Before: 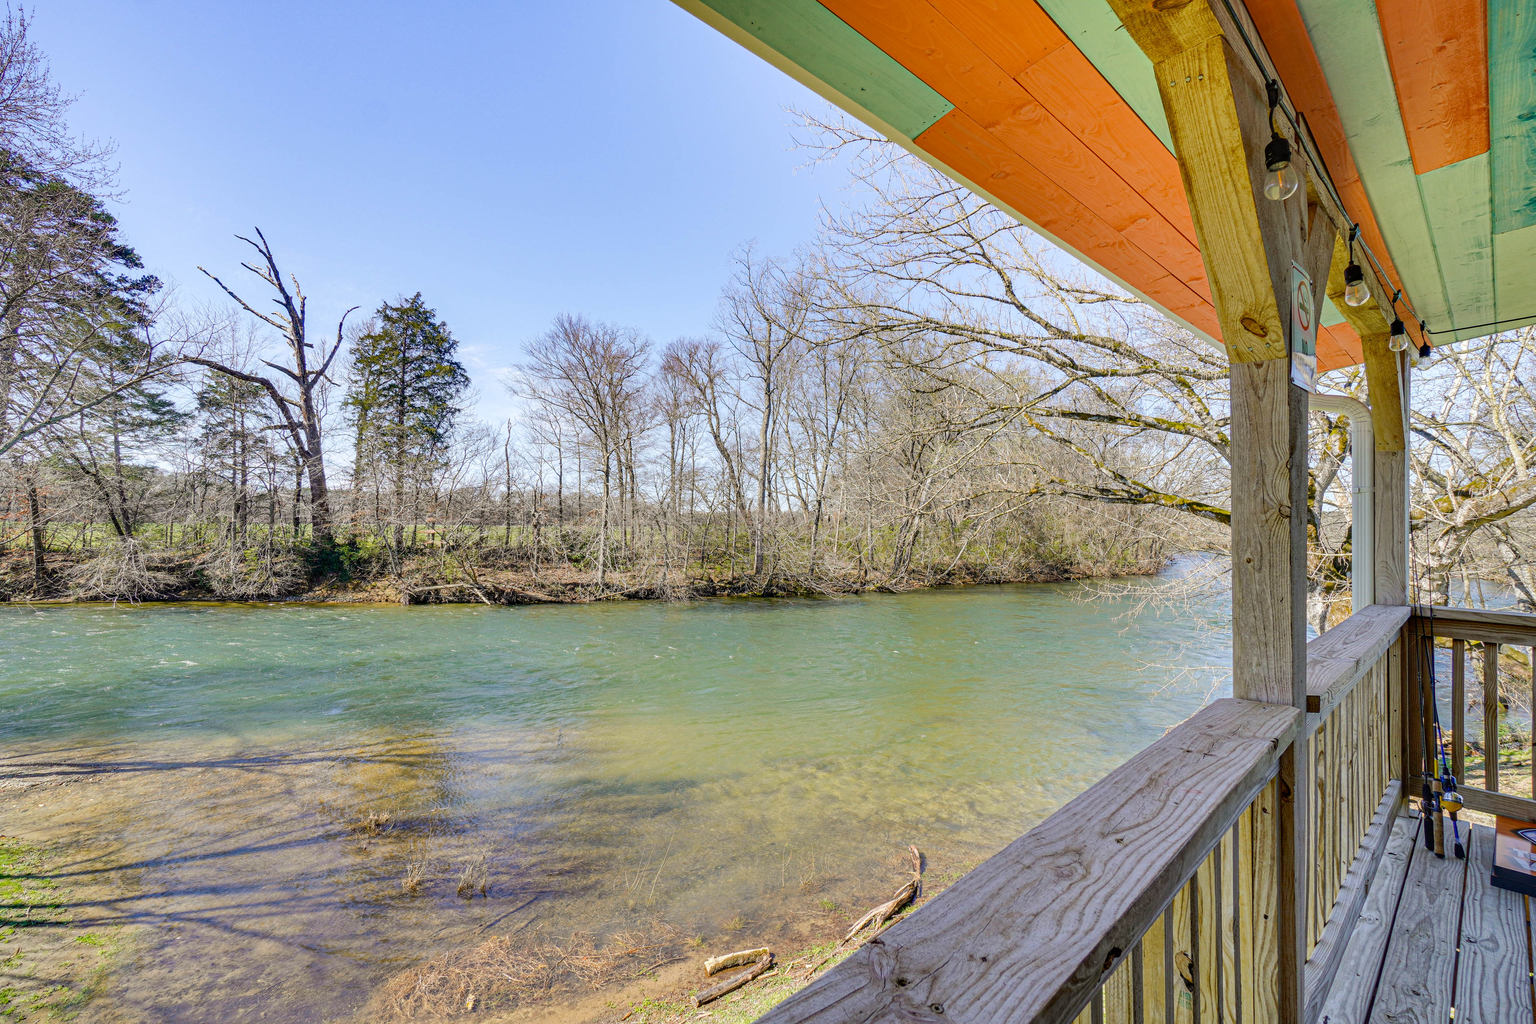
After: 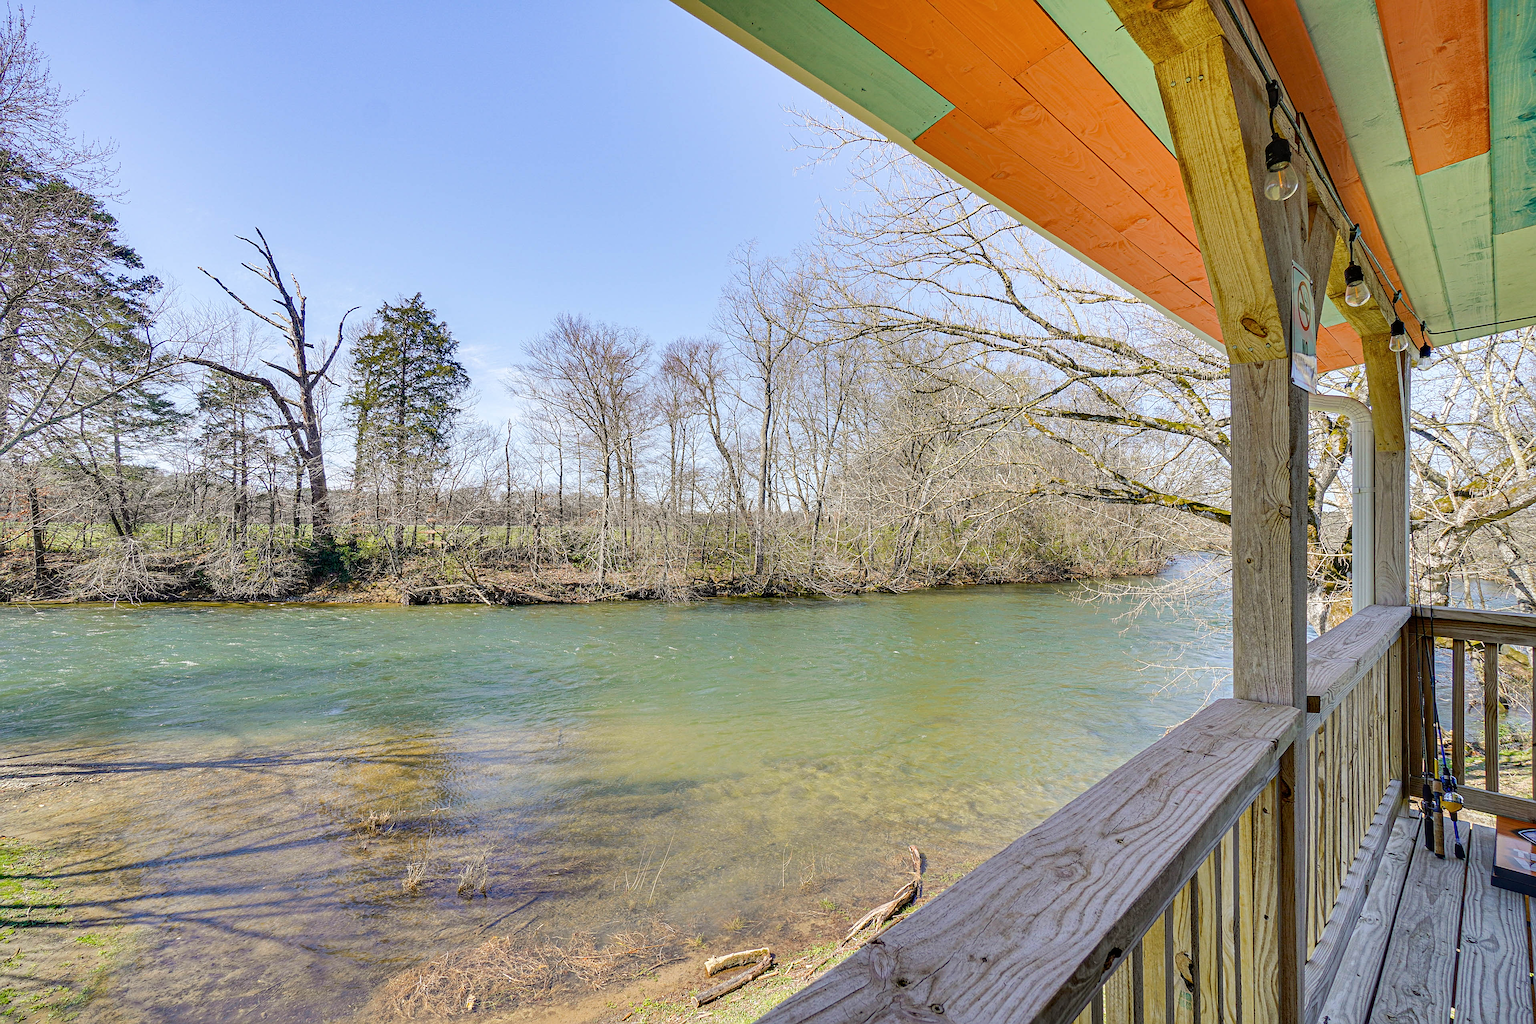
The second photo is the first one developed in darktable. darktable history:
sharpen: on, module defaults
contrast brightness saturation: saturation -0.022
